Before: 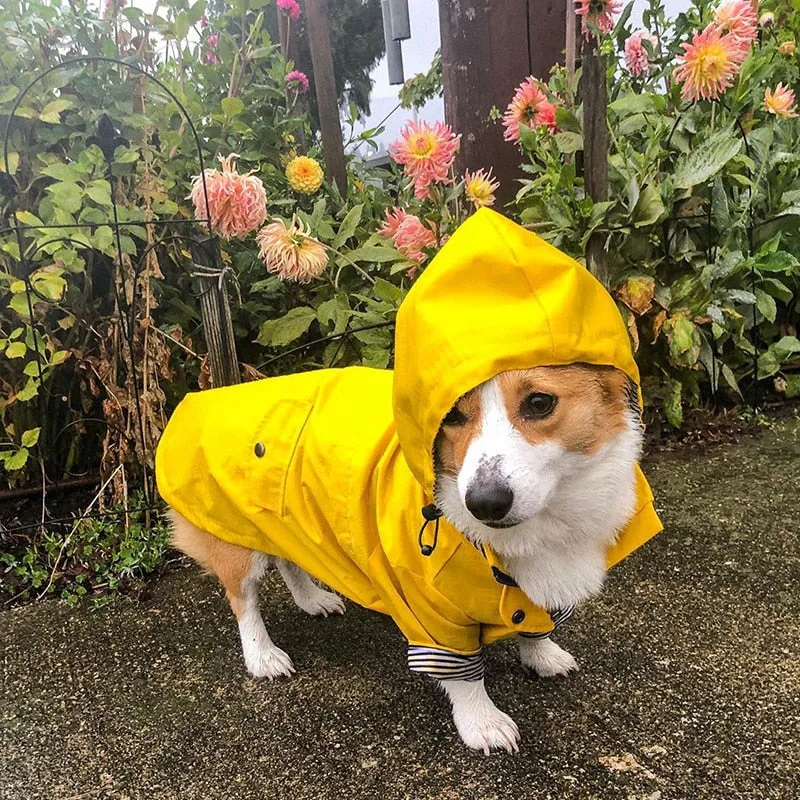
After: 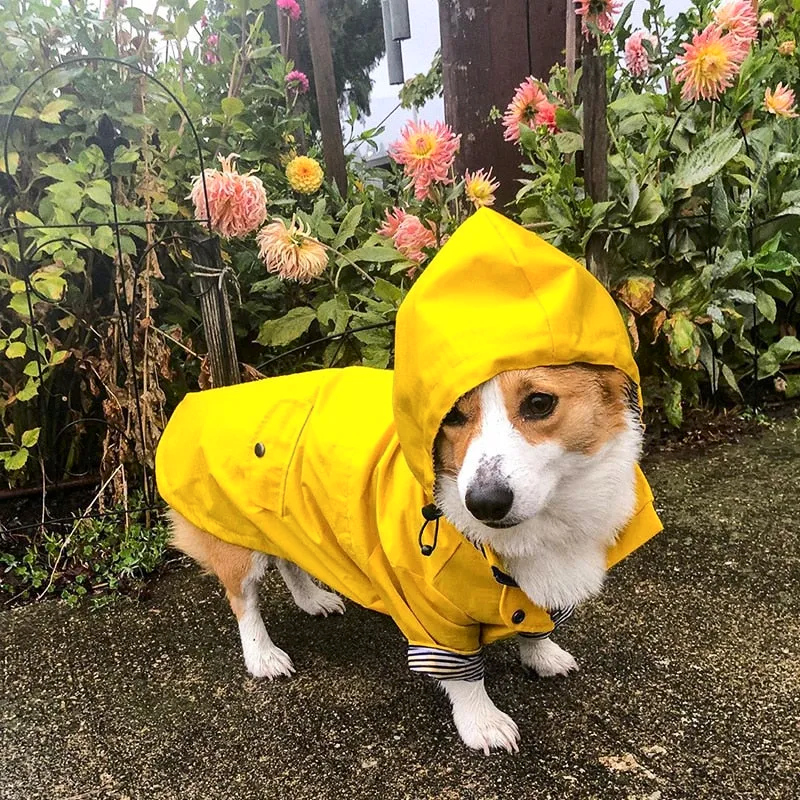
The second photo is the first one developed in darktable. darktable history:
contrast brightness saturation: contrast 0.141
